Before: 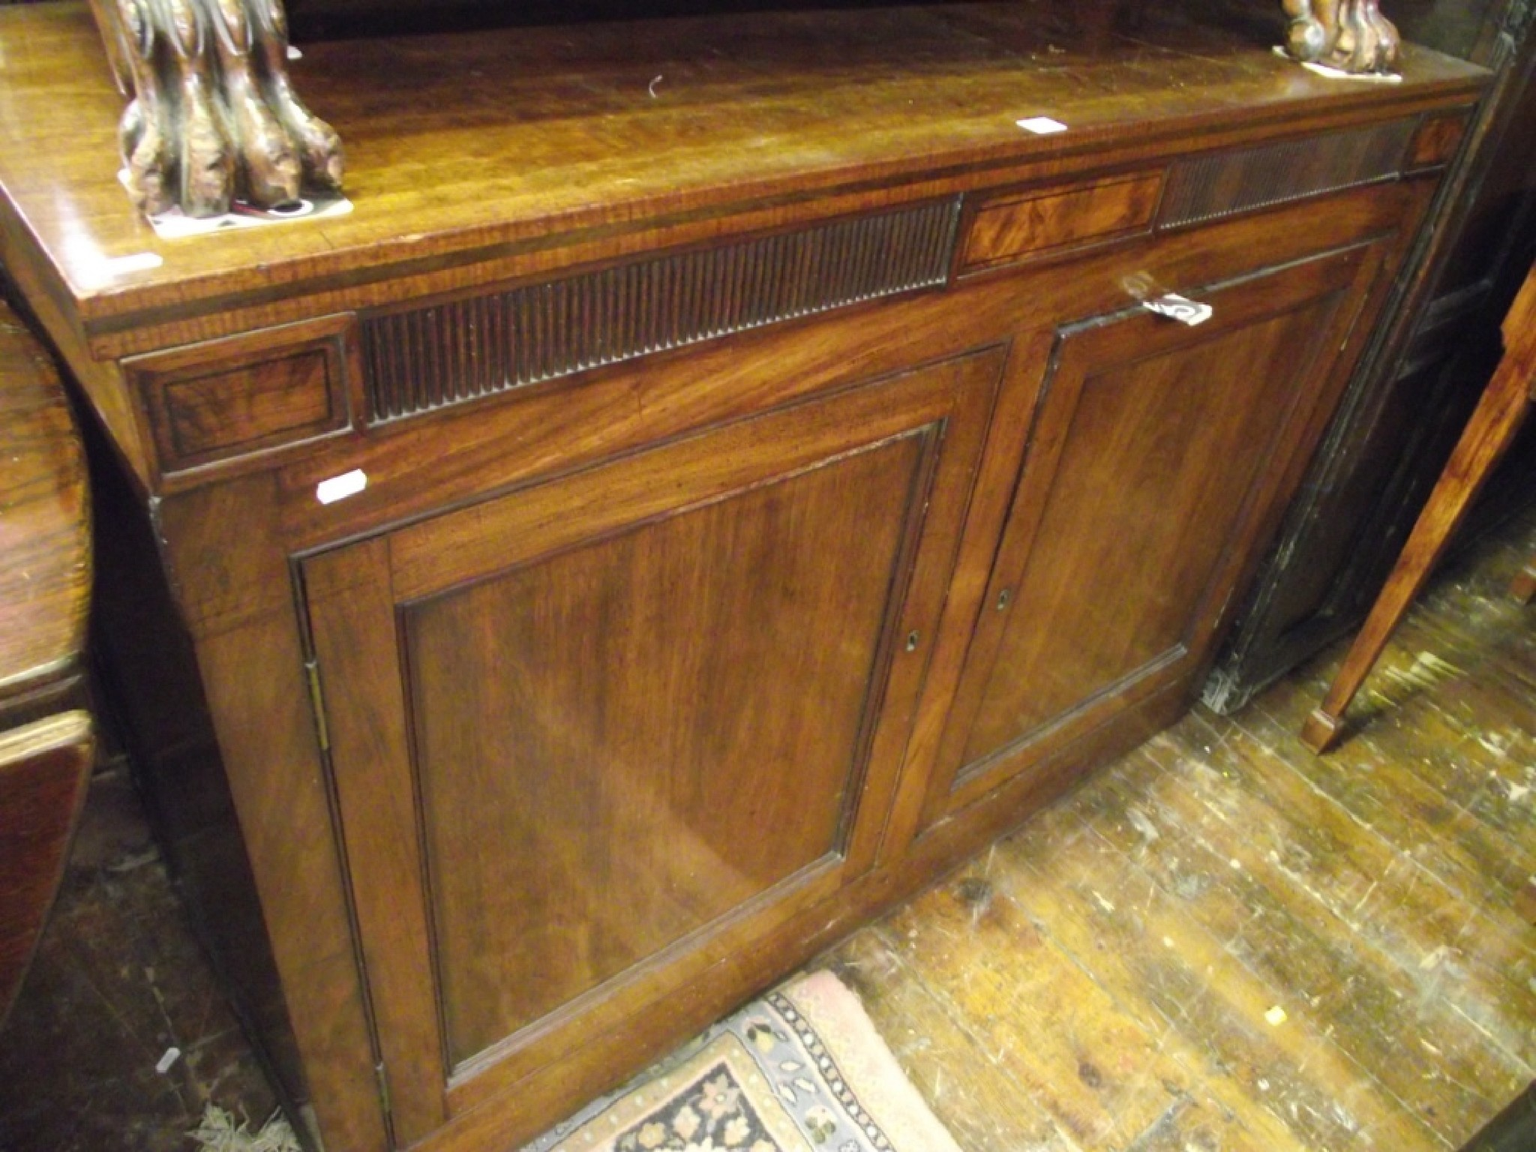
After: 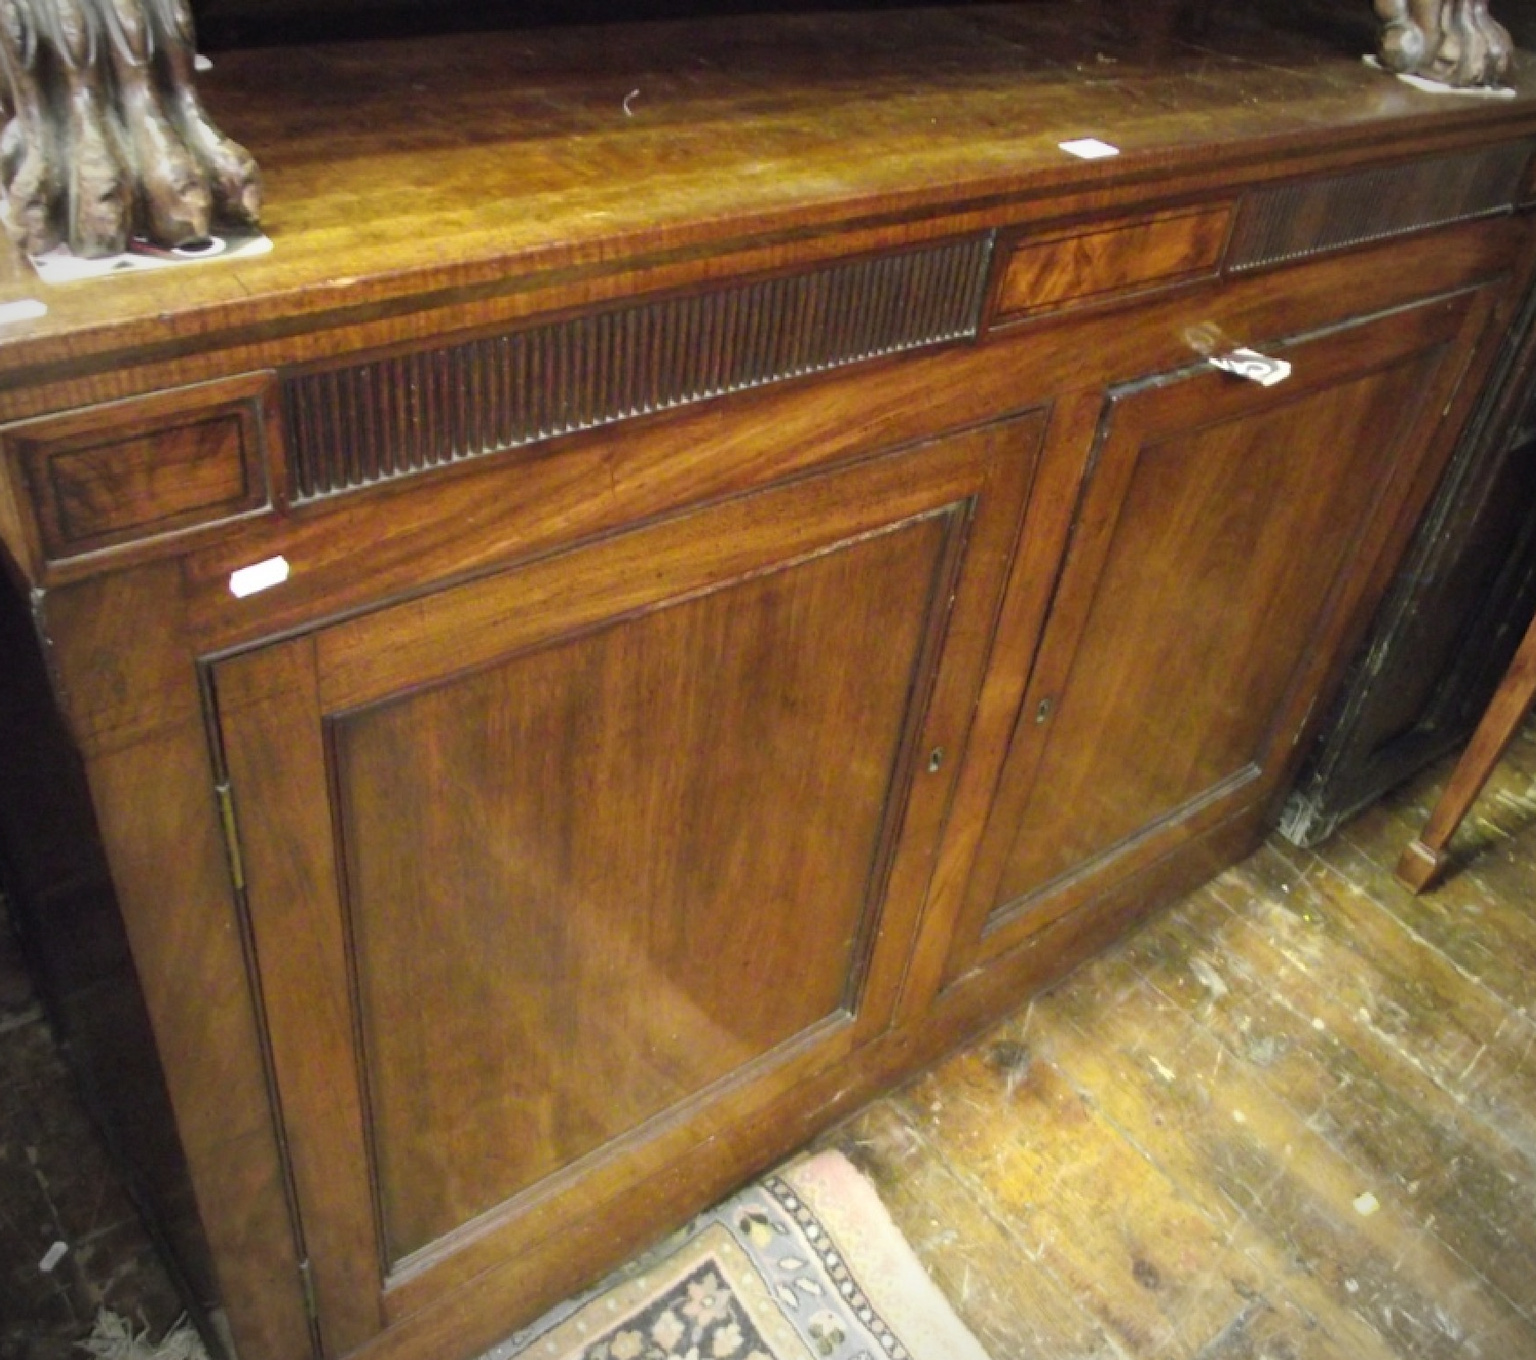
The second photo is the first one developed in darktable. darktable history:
crop: left 8.026%, right 7.374%
vignetting: fall-off radius 60%, automatic ratio true
